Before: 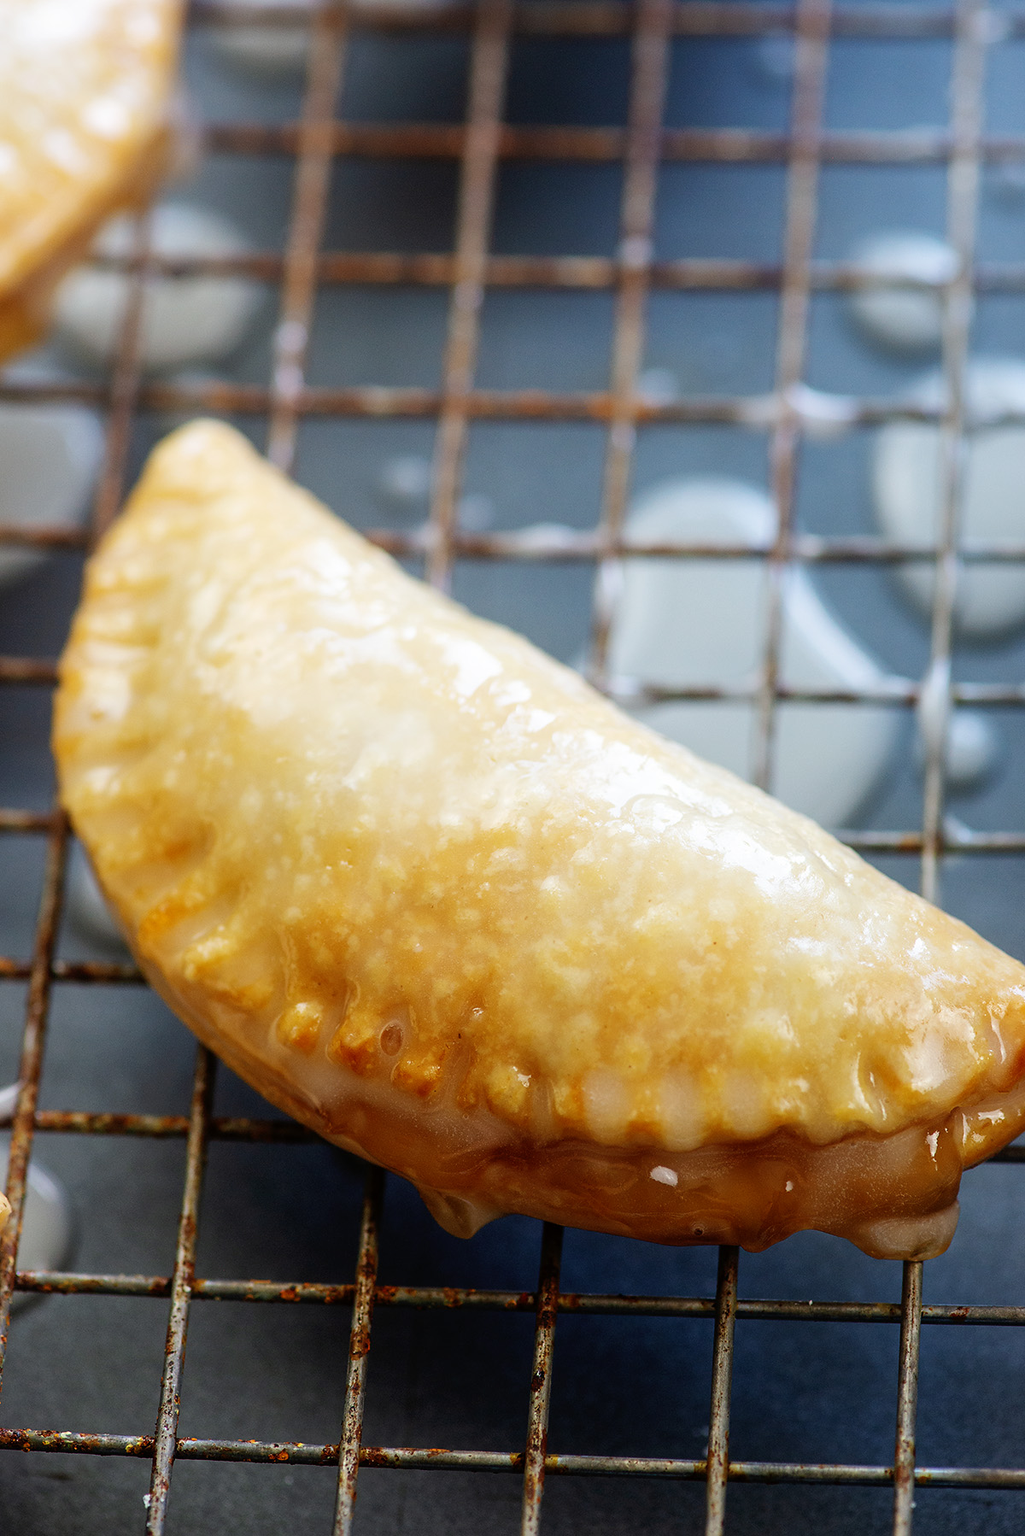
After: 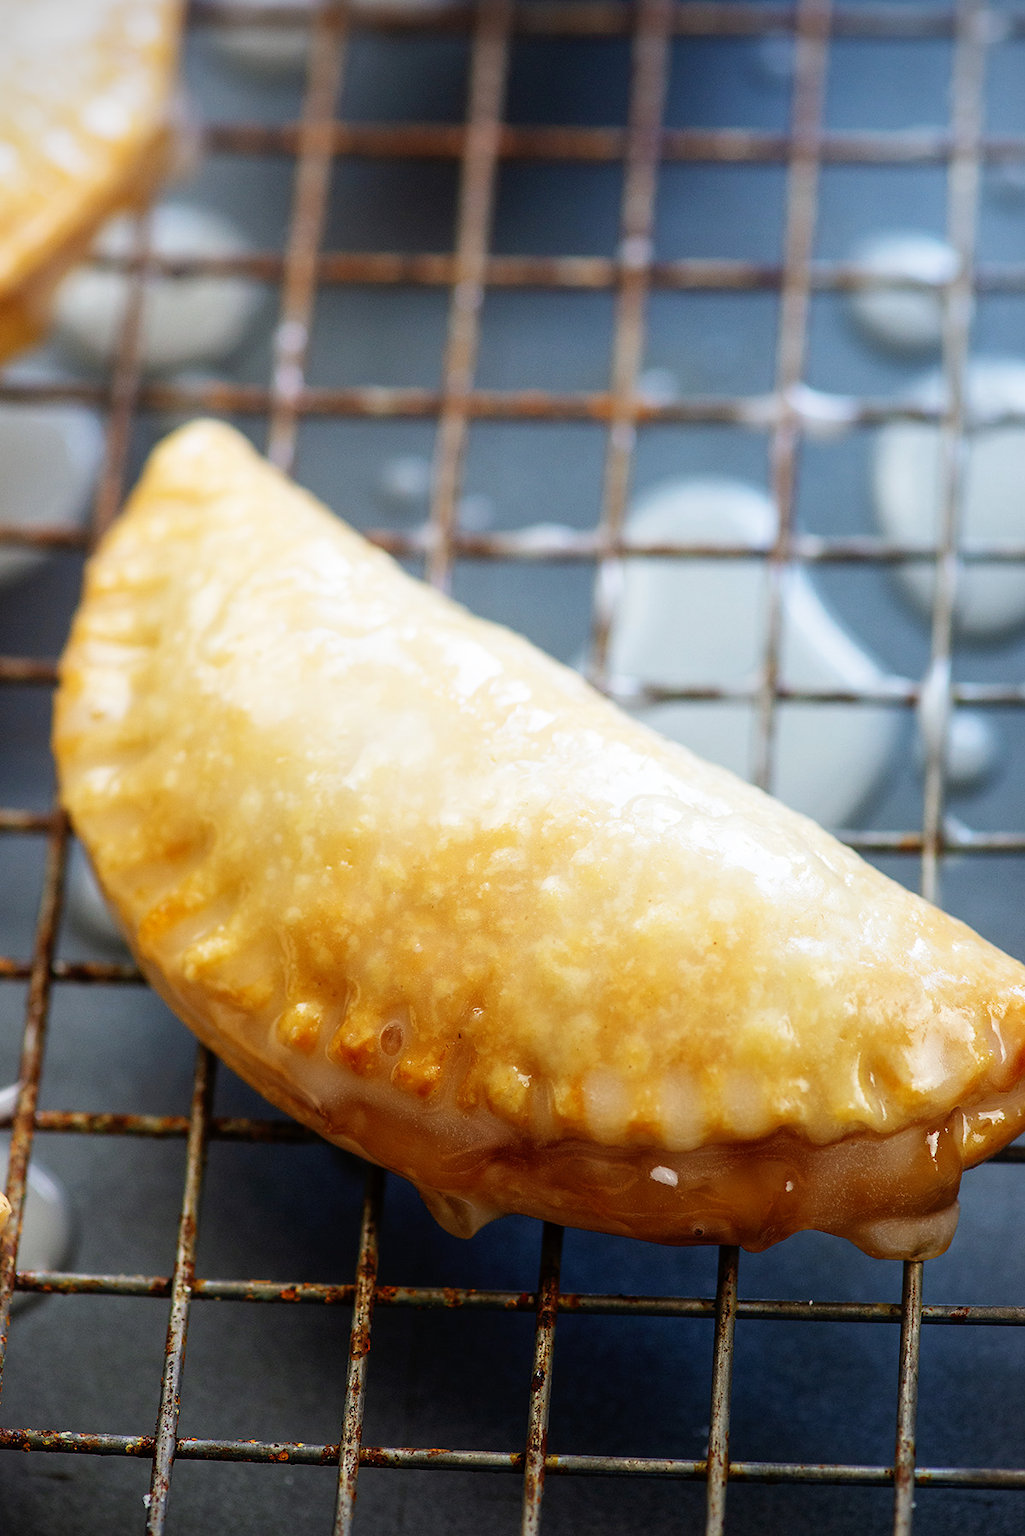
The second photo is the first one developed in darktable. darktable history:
vignetting: fall-off start 97.23%, saturation -0.024, center (-0.033, -0.042), width/height ratio 1.179, unbound false
tone curve: curves: ch0 [(0, 0) (0.003, 0.003) (0.011, 0.012) (0.025, 0.026) (0.044, 0.047) (0.069, 0.073) (0.1, 0.105) (0.136, 0.143) (0.177, 0.187) (0.224, 0.237) (0.277, 0.293) (0.335, 0.354) (0.399, 0.422) (0.468, 0.495) (0.543, 0.574) (0.623, 0.659) (0.709, 0.749) (0.801, 0.846) (0.898, 0.932) (1, 1)], preserve colors none
